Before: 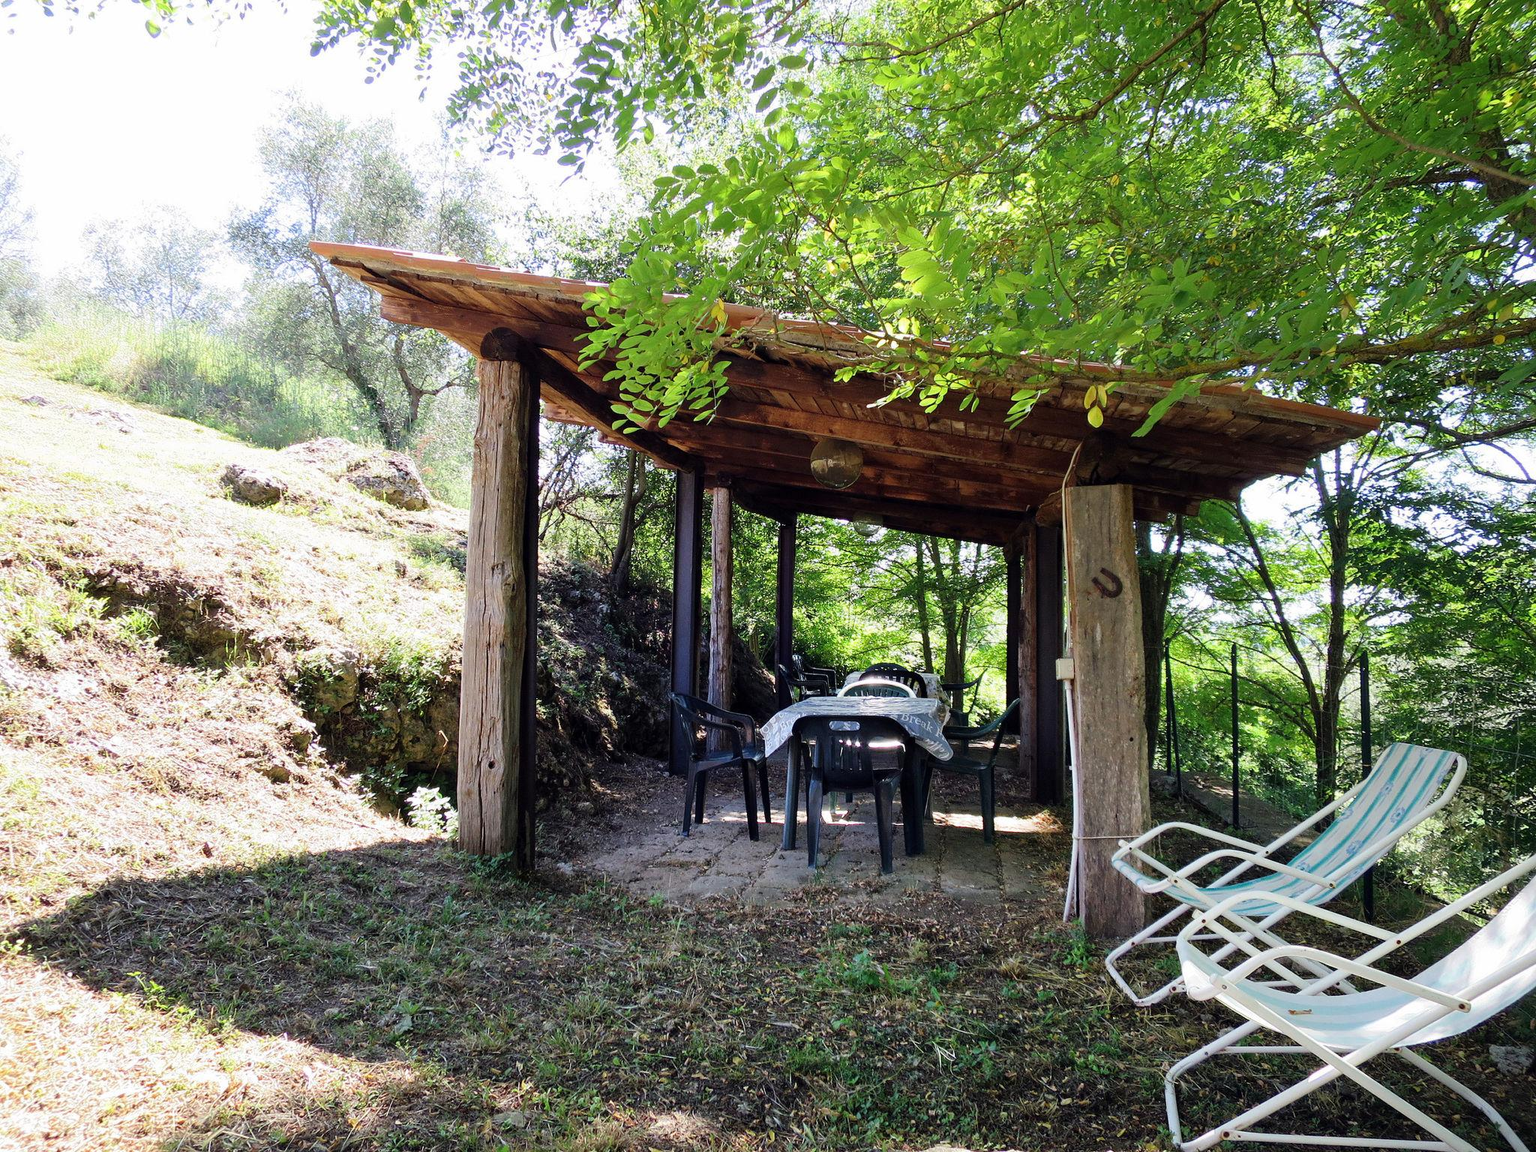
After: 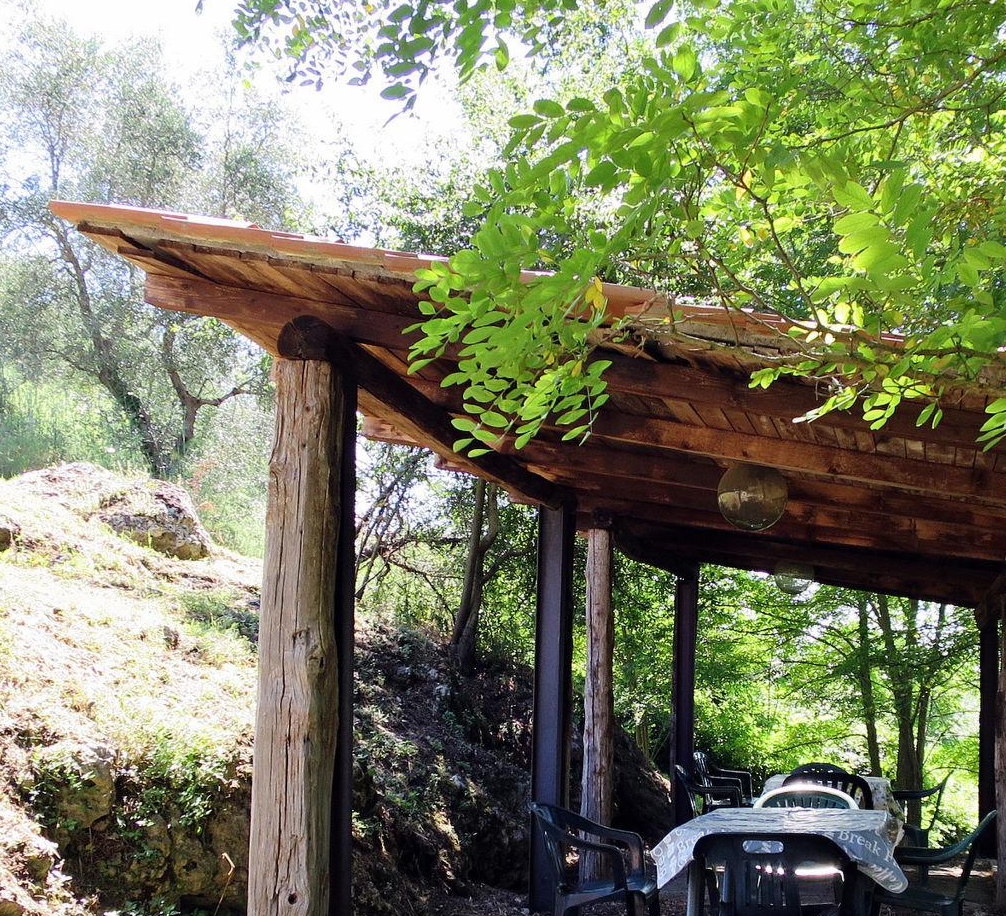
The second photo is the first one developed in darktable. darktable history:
crop: left 17.761%, top 7.902%, right 33.071%, bottom 32.418%
